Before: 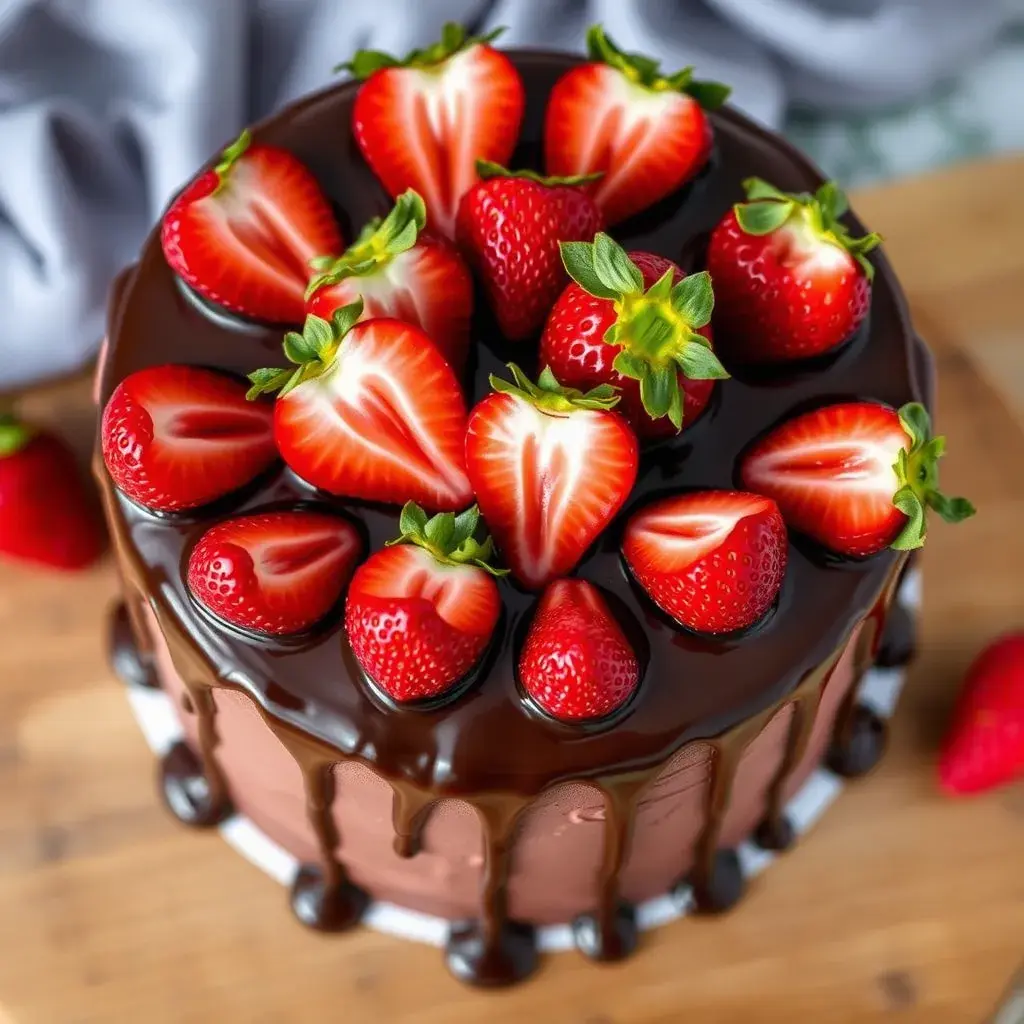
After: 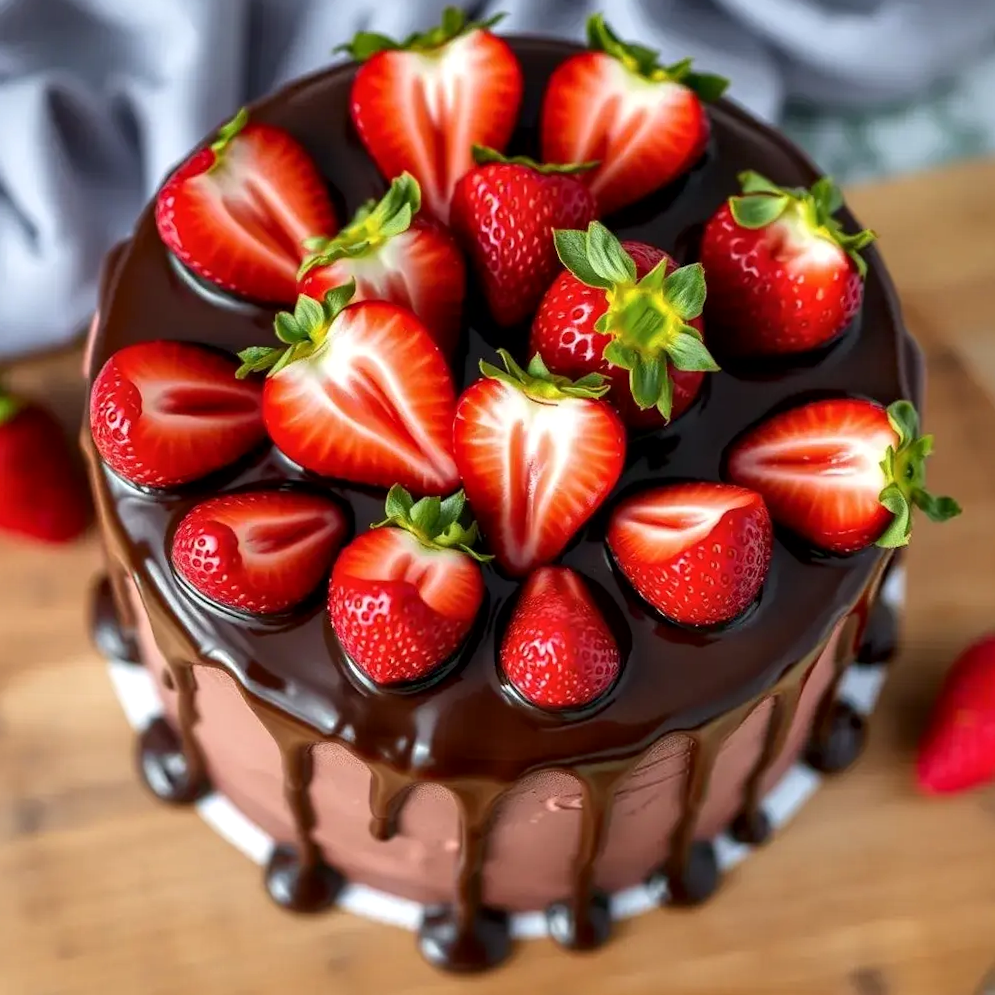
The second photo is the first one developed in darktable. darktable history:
crop and rotate: angle -1.69°
local contrast: mode bilateral grid, contrast 25, coarseness 50, detail 123%, midtone range 0.2
